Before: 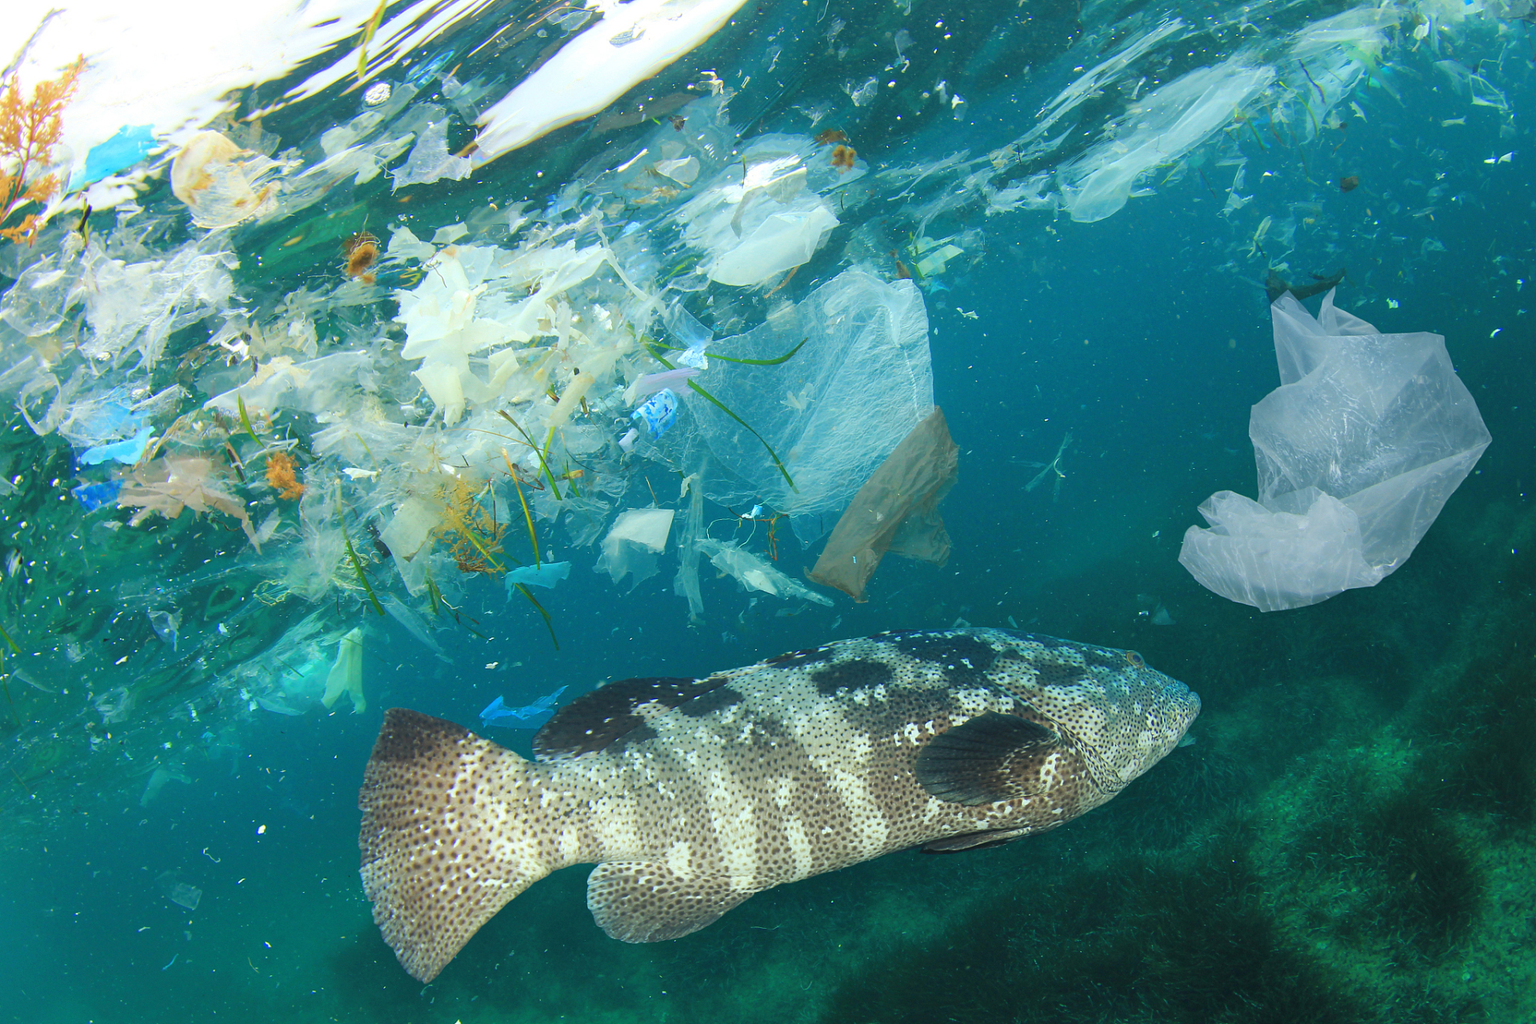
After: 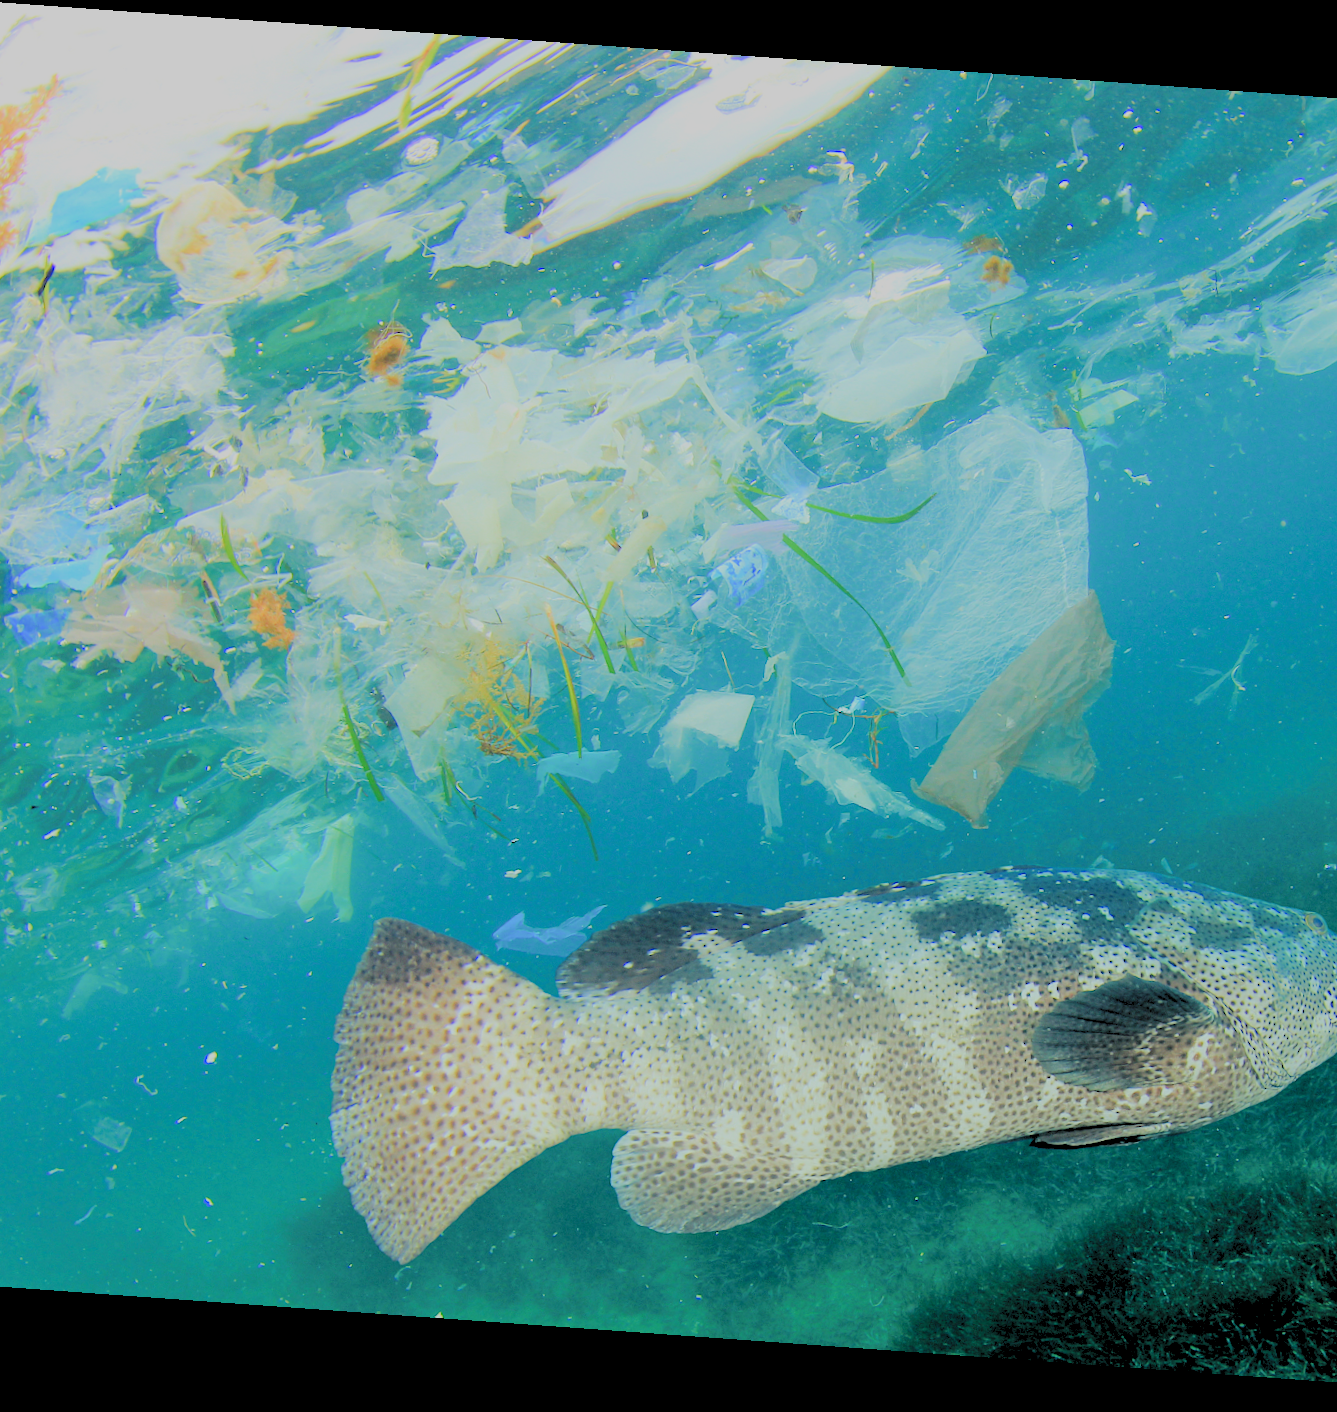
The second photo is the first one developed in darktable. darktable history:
levels: levels [0.093, 0.434, 0.988]
exposure: compensate highlight preservation false
crop and rotate: left 6.617%, right 26.717%
filmic rgb: black relative exposure -4.42 EV, white relative exposure 6.58 EV, hardness 1.85, contrast 0.5
rotate and perspective: rotation 4.1°, automatic cropping off
